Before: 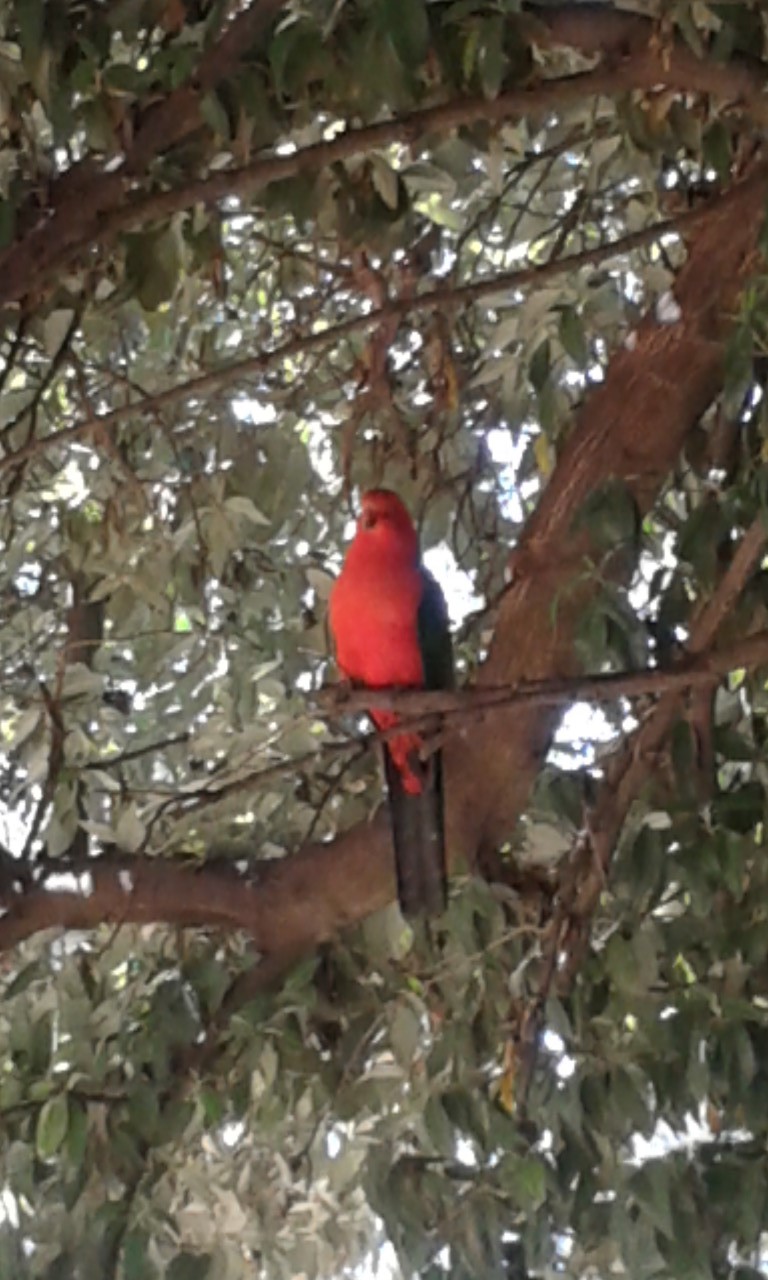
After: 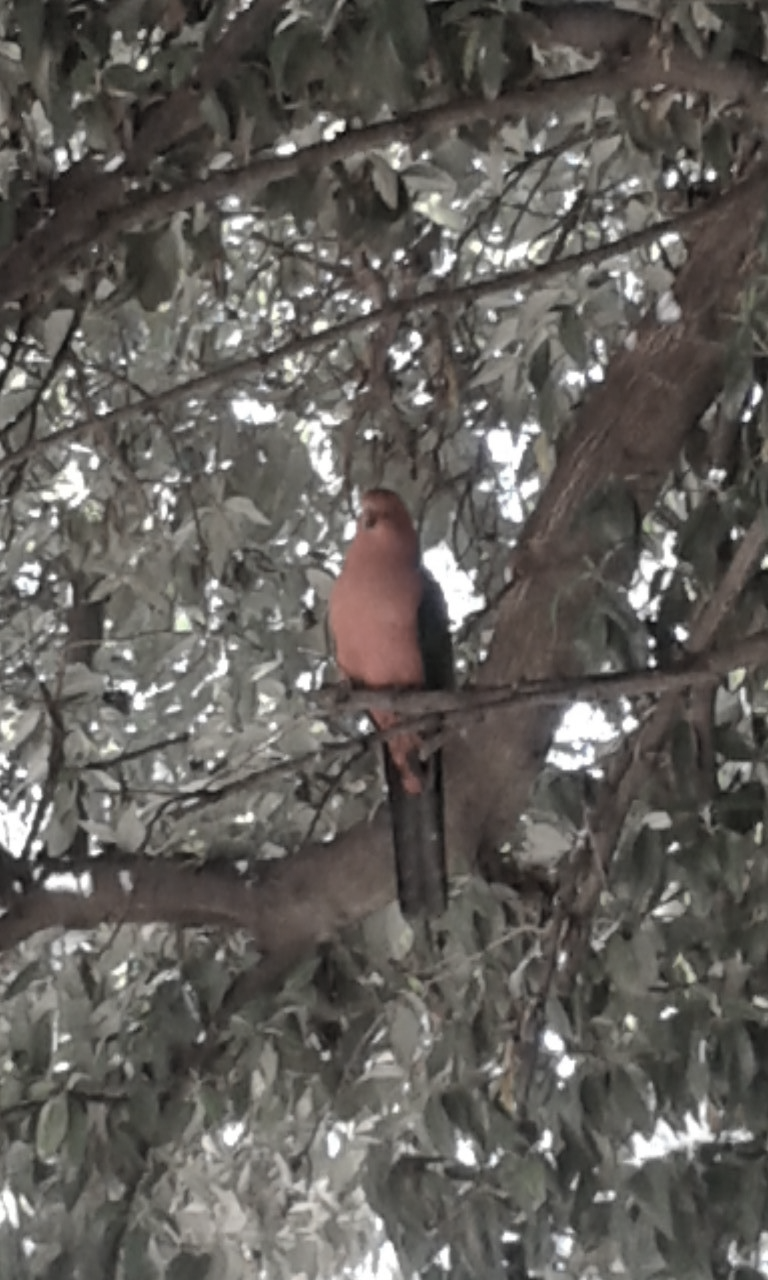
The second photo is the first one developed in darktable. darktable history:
color correction: saturation 0.3
shadows and highlights: low approximation 0.01, soften with gaussian
